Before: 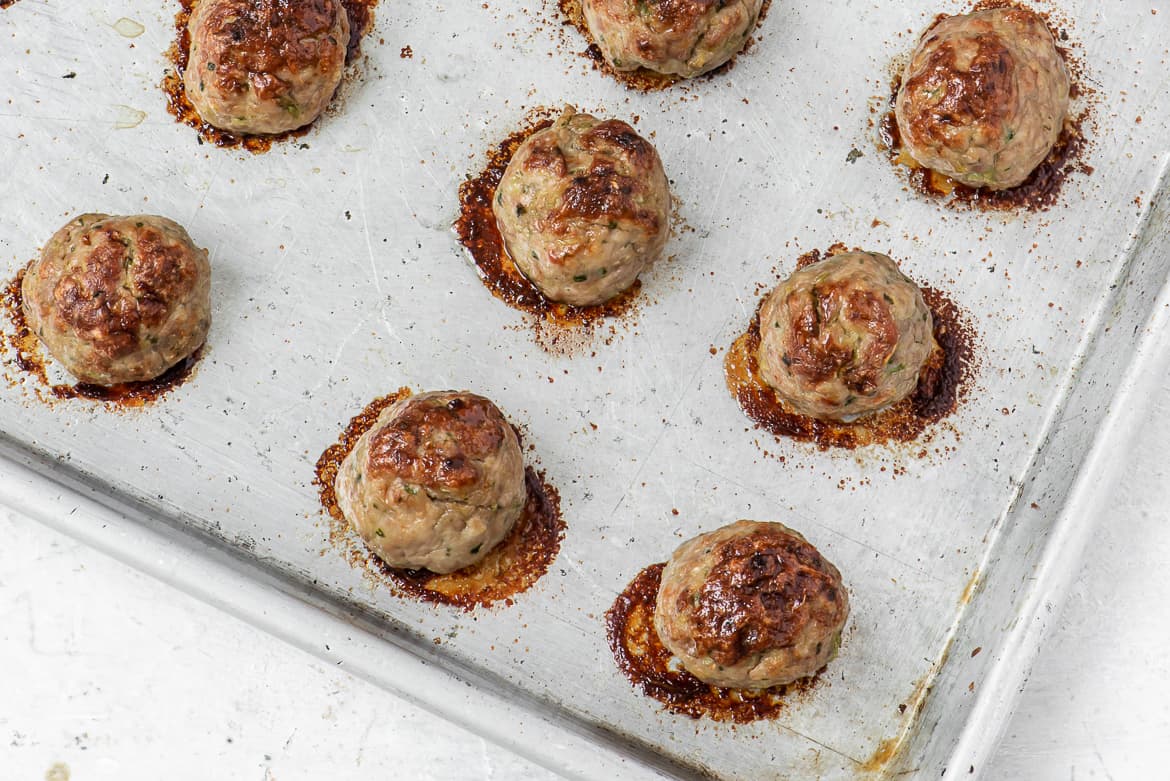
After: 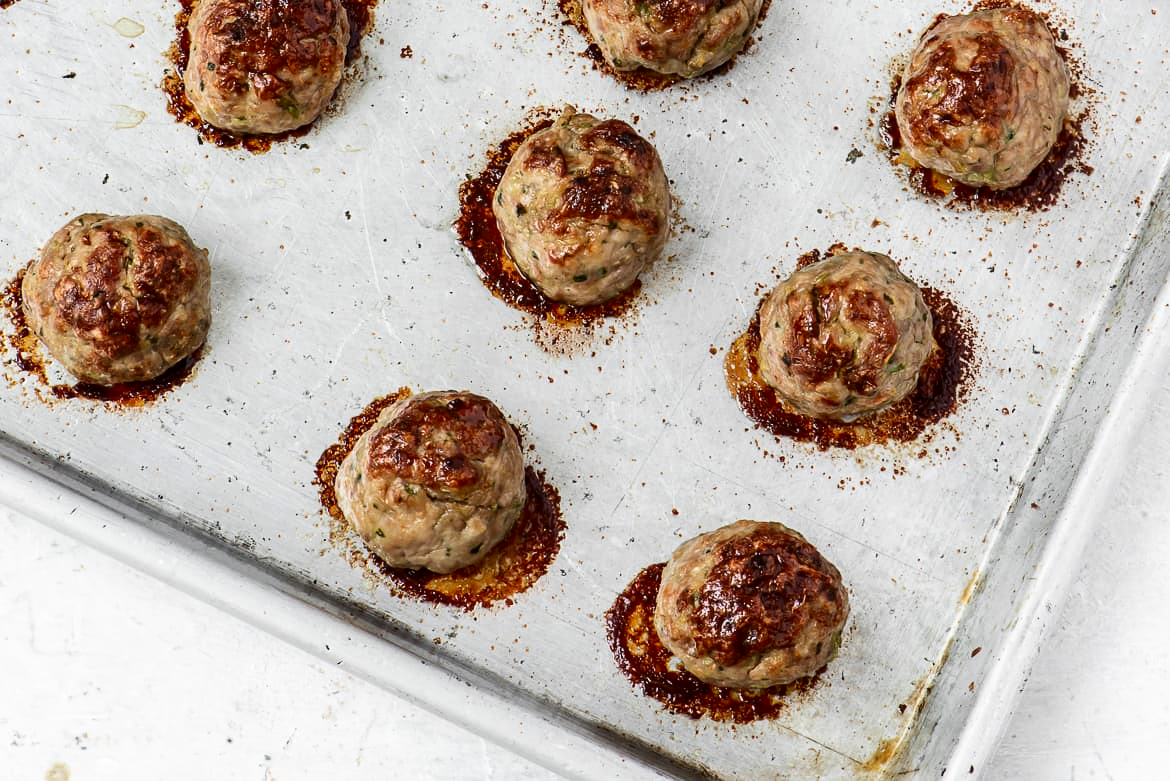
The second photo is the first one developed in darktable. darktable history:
contrast brightness saturation: contrast 0.199, brightness -0.101, saturation 0.097
tone equalizer: edges refinement/feathering 500, mask exposure compensation -1.57 EV, preserve details no
